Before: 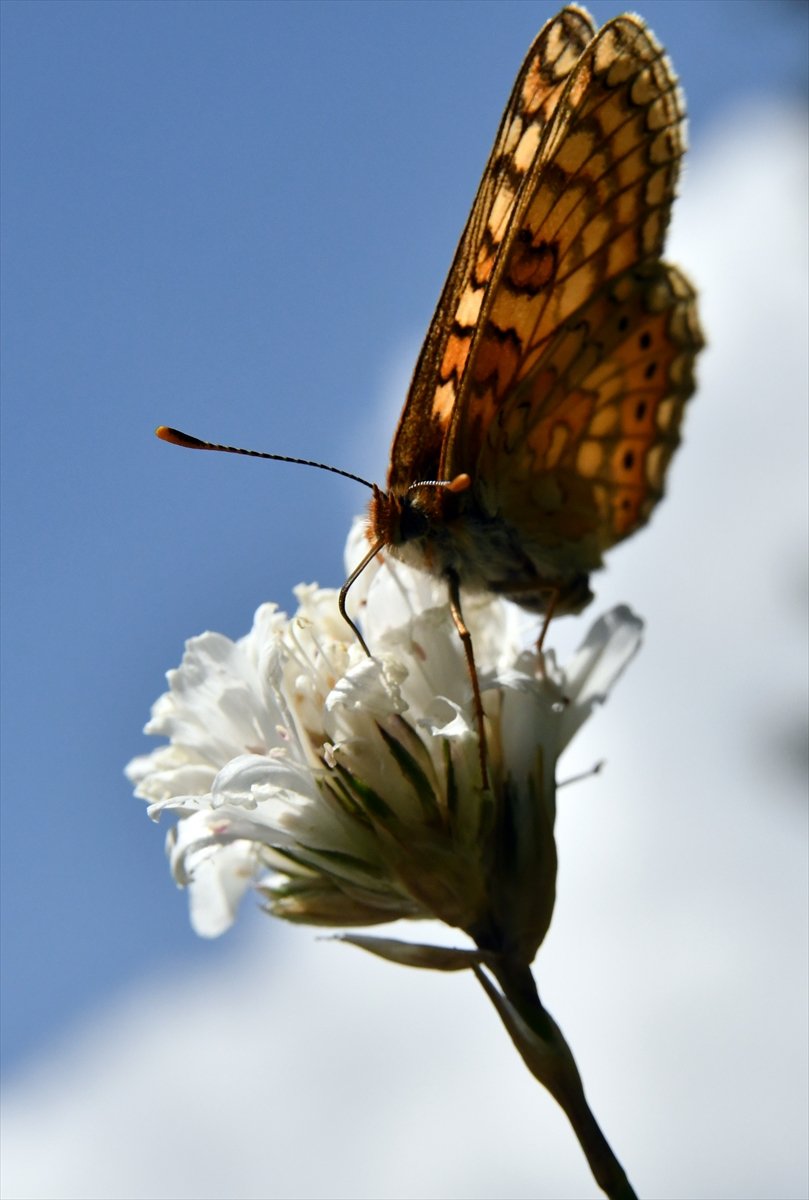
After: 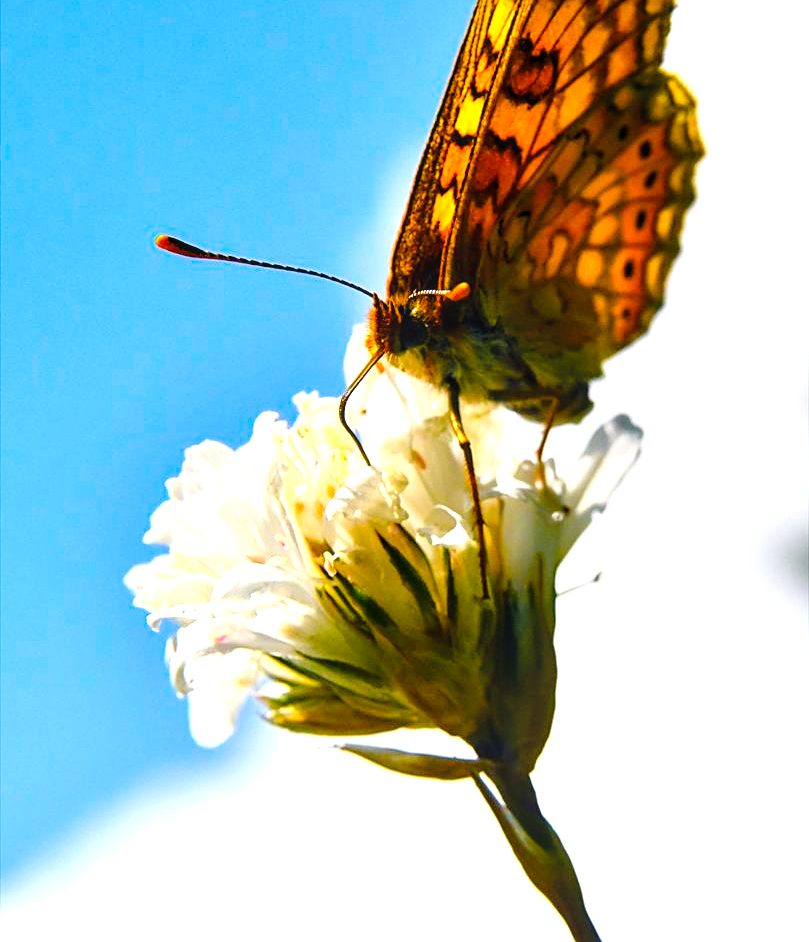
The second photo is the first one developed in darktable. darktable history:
exposure: black level correction 0, exposure 1.095 EV, compensate highlight preservation false
crop and rotate: top 15.986%, bottom 5.503%
shadows and highlights: shadows 76.13, highlights -25.86, shadows color adjustment 99.13%, highlights color adjustment 0.022%, soften with gaussian
tone curve: curves: ch0 [(0, 0) (0.051, 0.047) (0.102, 0.099) (0.228, 0.275) (0.432, 0.535) (0.695, 0.778) (0.908, 0.946) (1, 1)]; ch1 [(0, 0) (0.339, 0.298) (0.402, 0.363) (0.453, 0.421) (0.483, 0.469) (0.494, 0.493) (0.504, 0.501) (0.527, 0.538) (0.563, 0.595) (0.597, 0.632) (1, 1)]; ch2 [(0, 0) (0.48, 0.48) (0.504, 0.5) (0.539, 0.554) (0.59, 0.63) (0.642, 0.684) (0.824, 0.815) (1, 1)], color space Lab, linked channels, preserve colors none
sharpen: on, module defaults
color balance rgb: highlights gain › chroma 1.685%, highlights gain › hue 55.93°, linear chroma grading › shadows 19.648%, linear chroma grading › highlights 3.494%, linear chroma grading › mid-tones 10.423%, perceptual saturation grading › global saturation 36.393%, perceptual saturation grading › shadows 34.549%, global vibrance 39.468%
local contrast: on, module defaults
color zones: curves: ch1 [(0, 0.525) (0.143, 0.556) (0.286, 0.52) (0.429, 0.5) (0.571, 0.5) (0.714, 0.5) (0.857, 0.503) (1, 0.525)]
